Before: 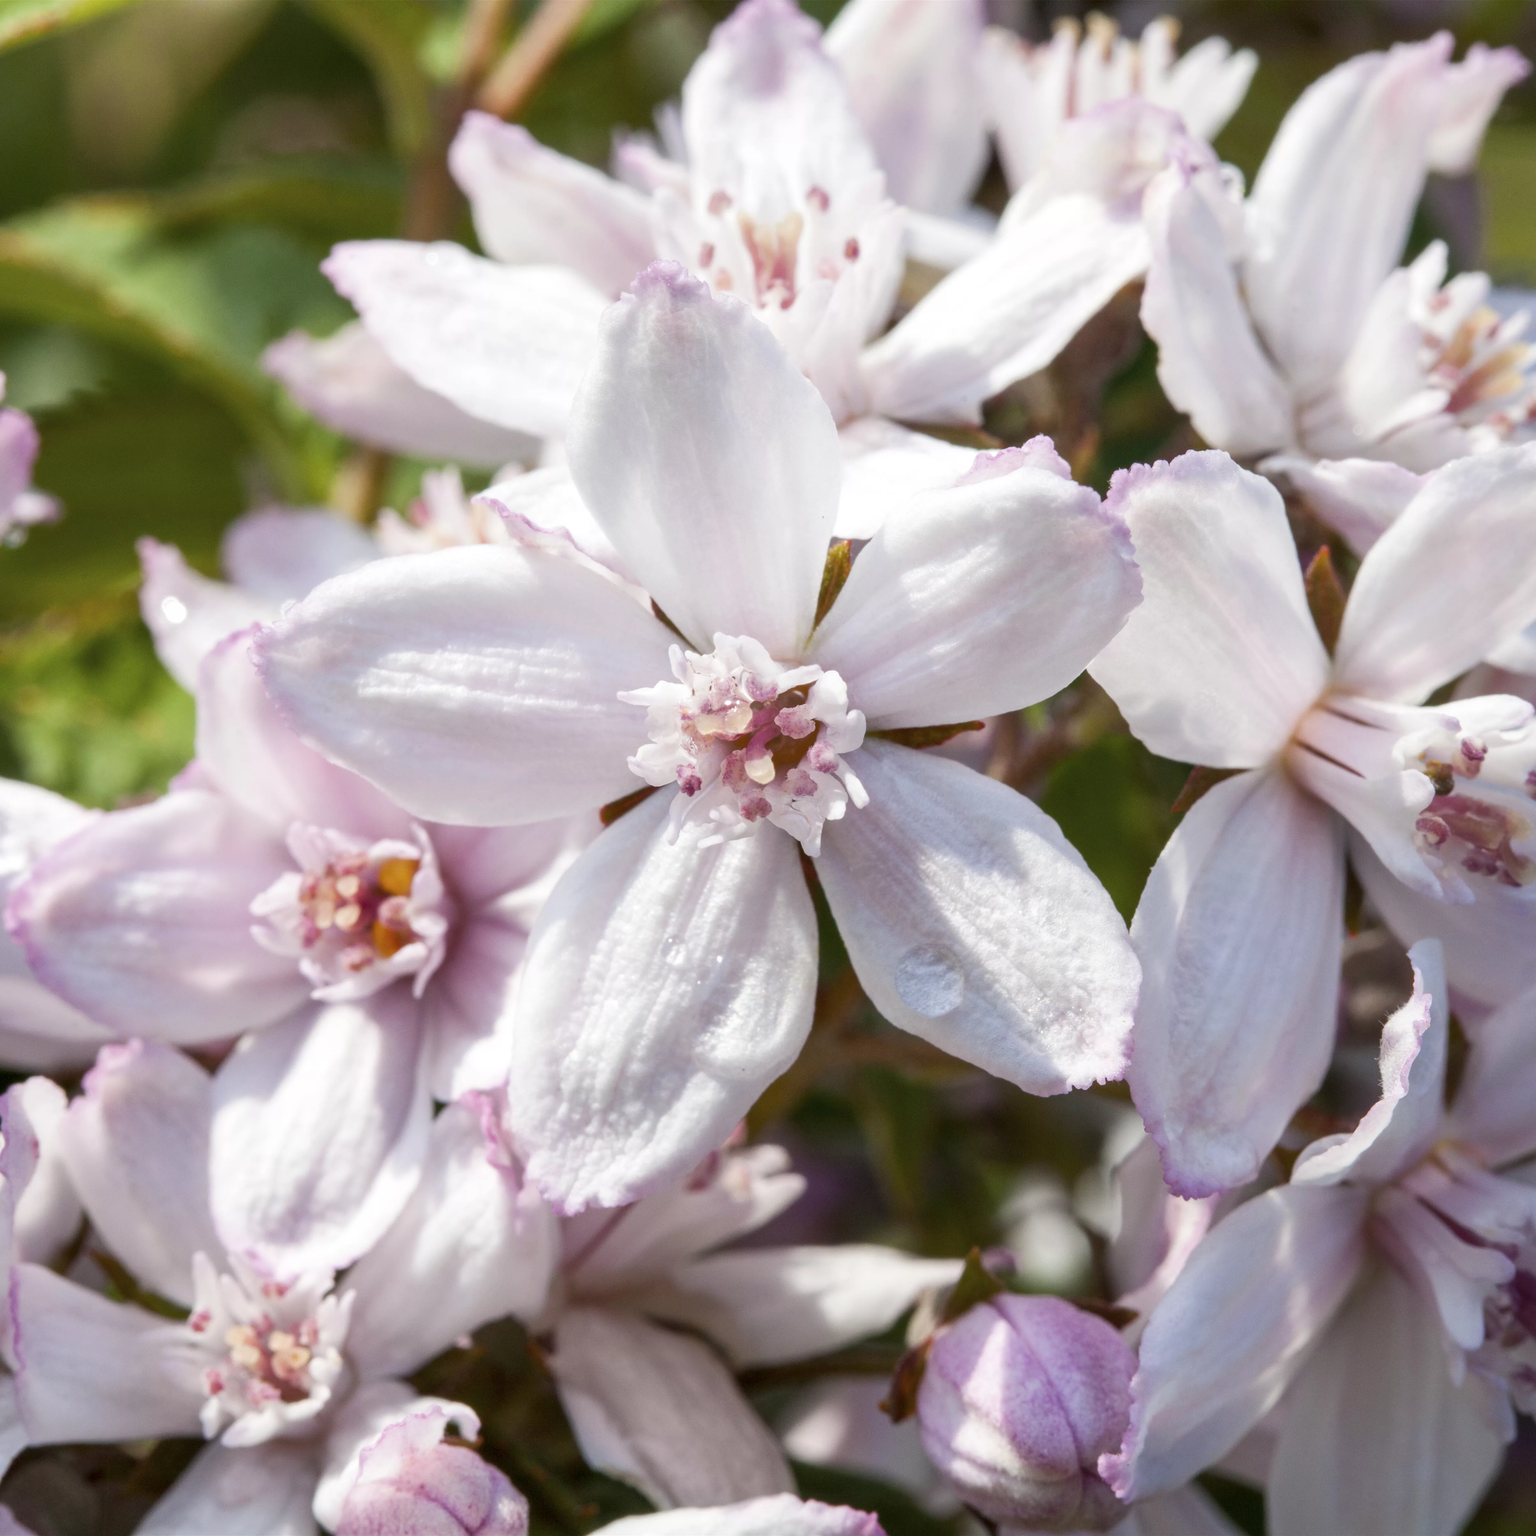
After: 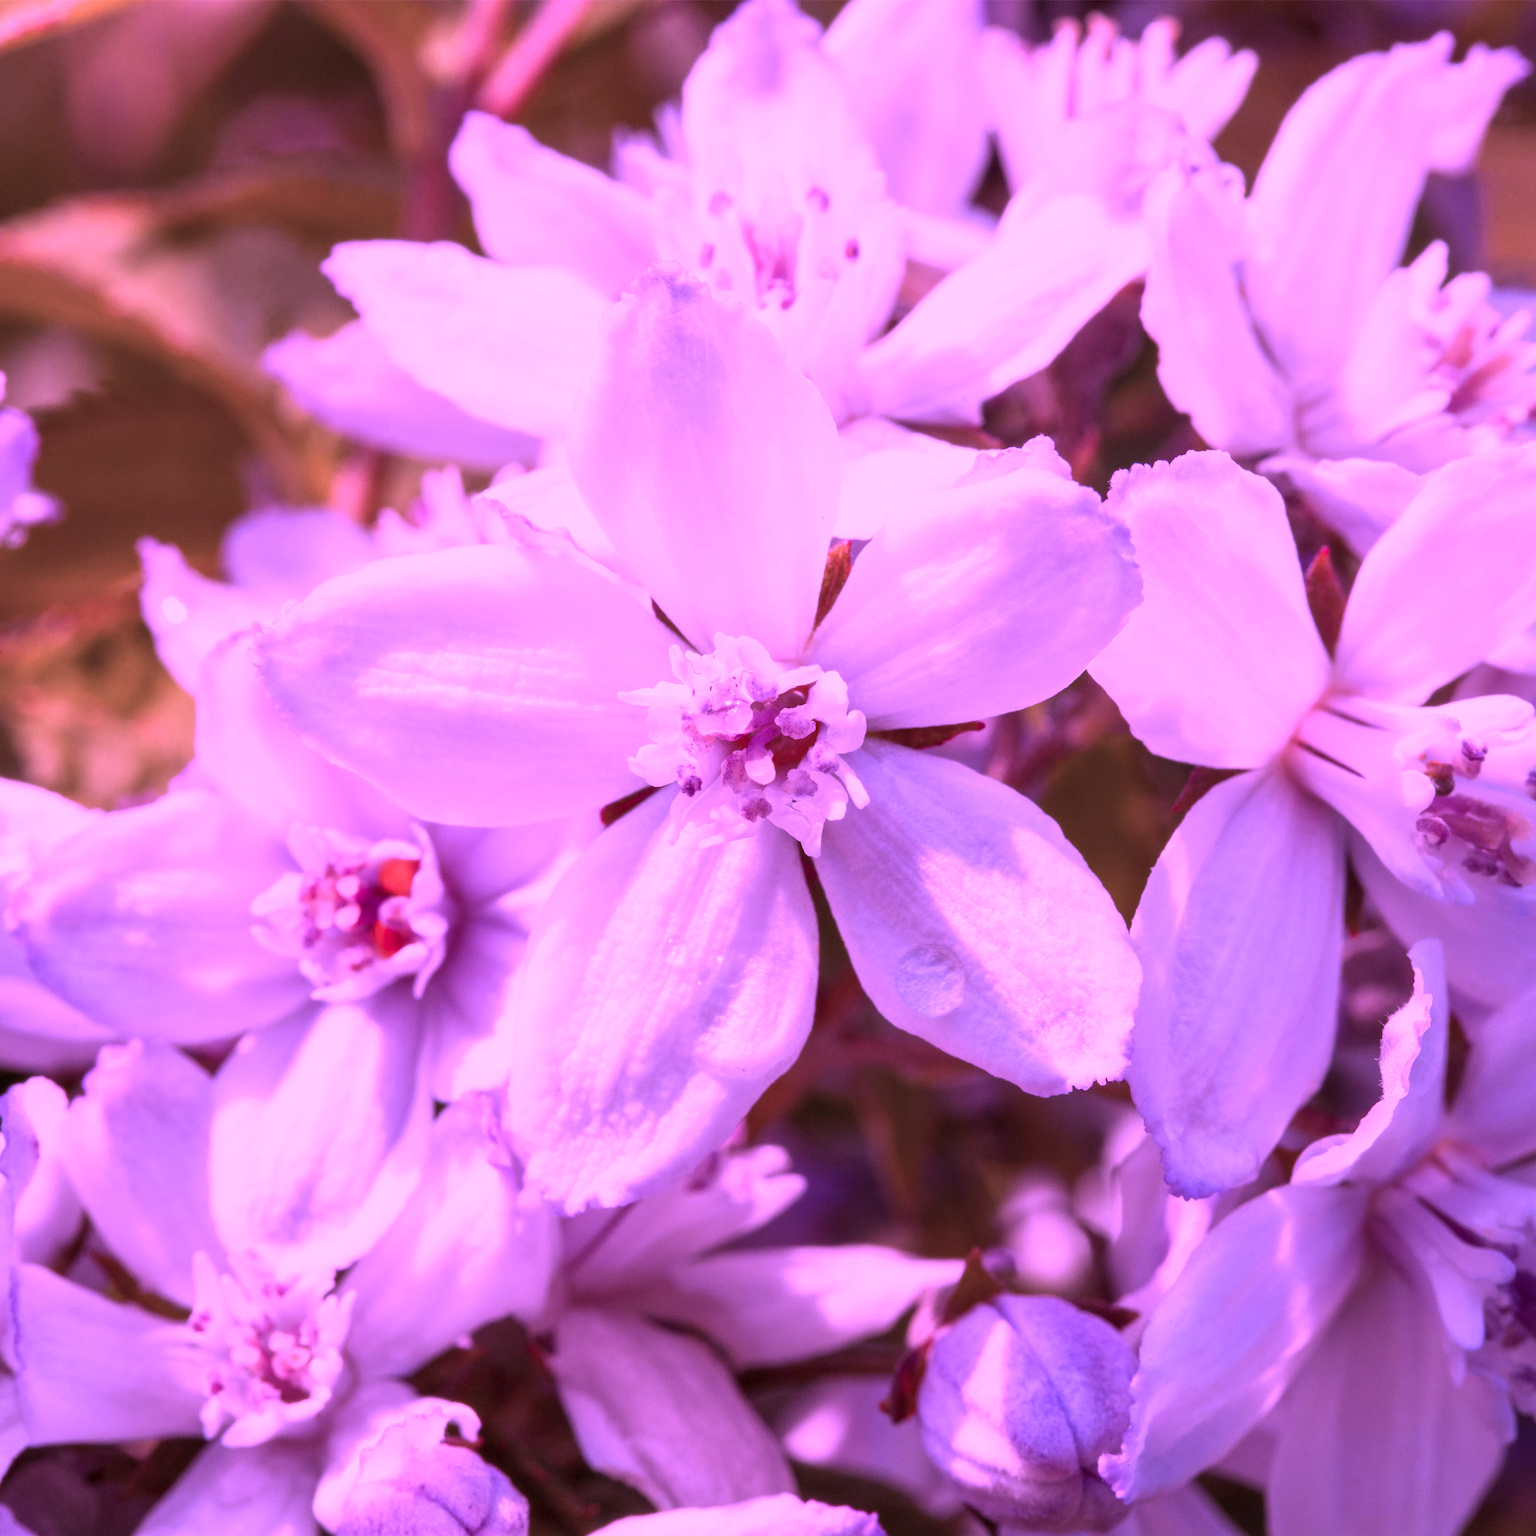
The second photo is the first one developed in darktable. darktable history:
color calibration: illuminant custom, x 0.263, y 0.519, temperature 7037.83 K
color zones: curves: ch1 [(0.235, 0.558) (0.75, 0.5)]; ch2 [(0.25, 0.462) (0.749, 0.457)]
